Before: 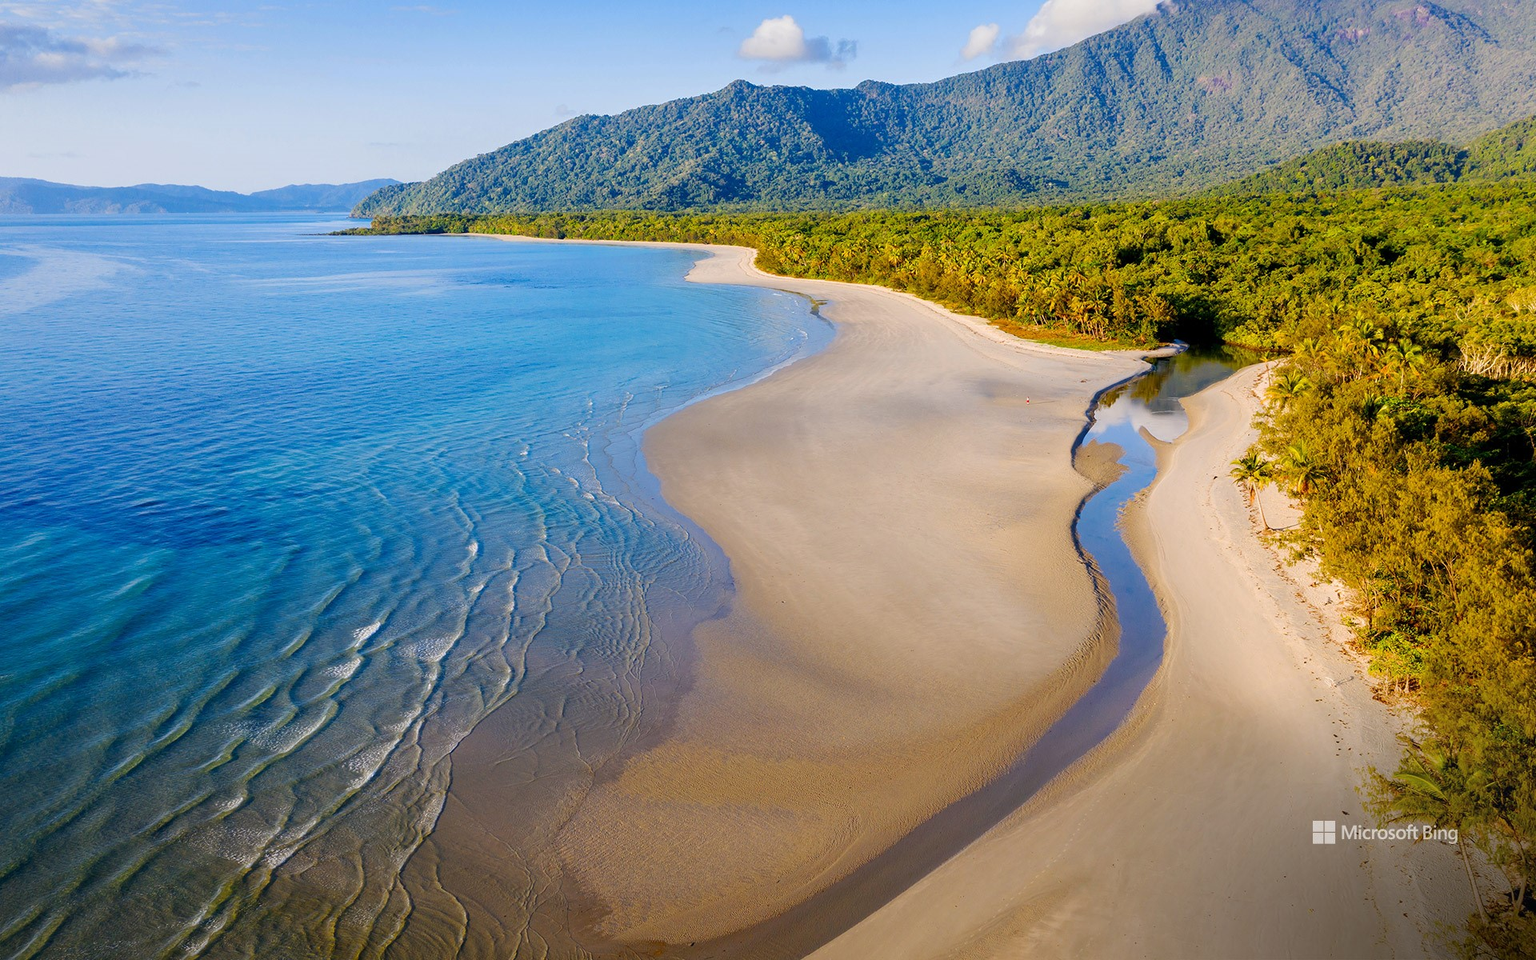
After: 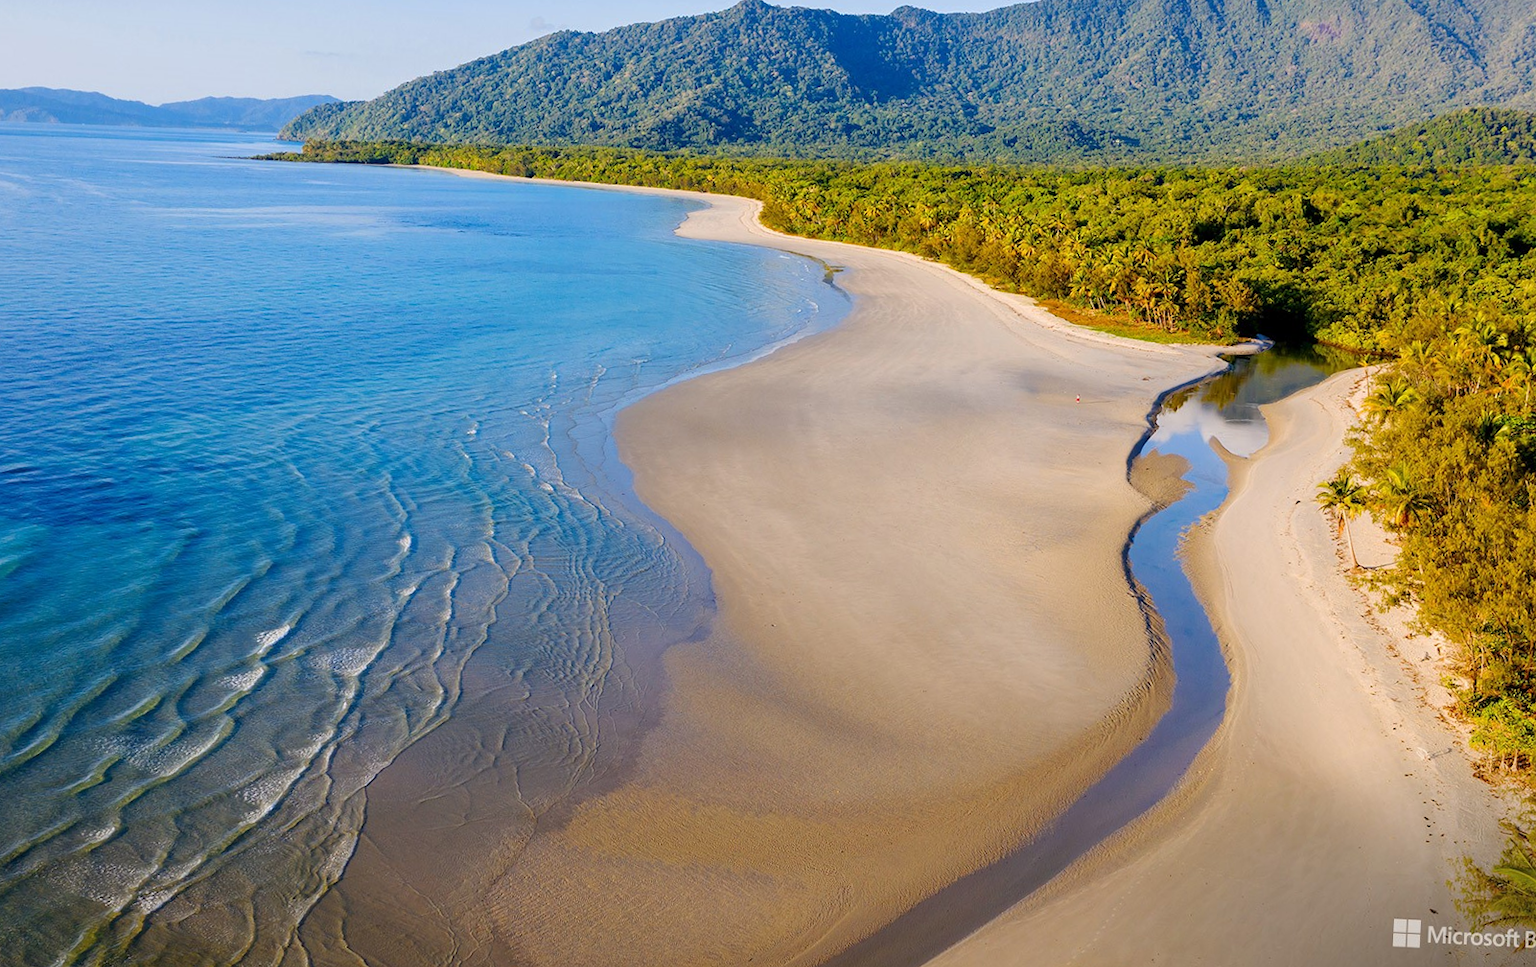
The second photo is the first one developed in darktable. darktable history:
crop and rotate: angle -2.85°, left 5.363%, top 5.172%, right 4.669%, bottom 4.14%
